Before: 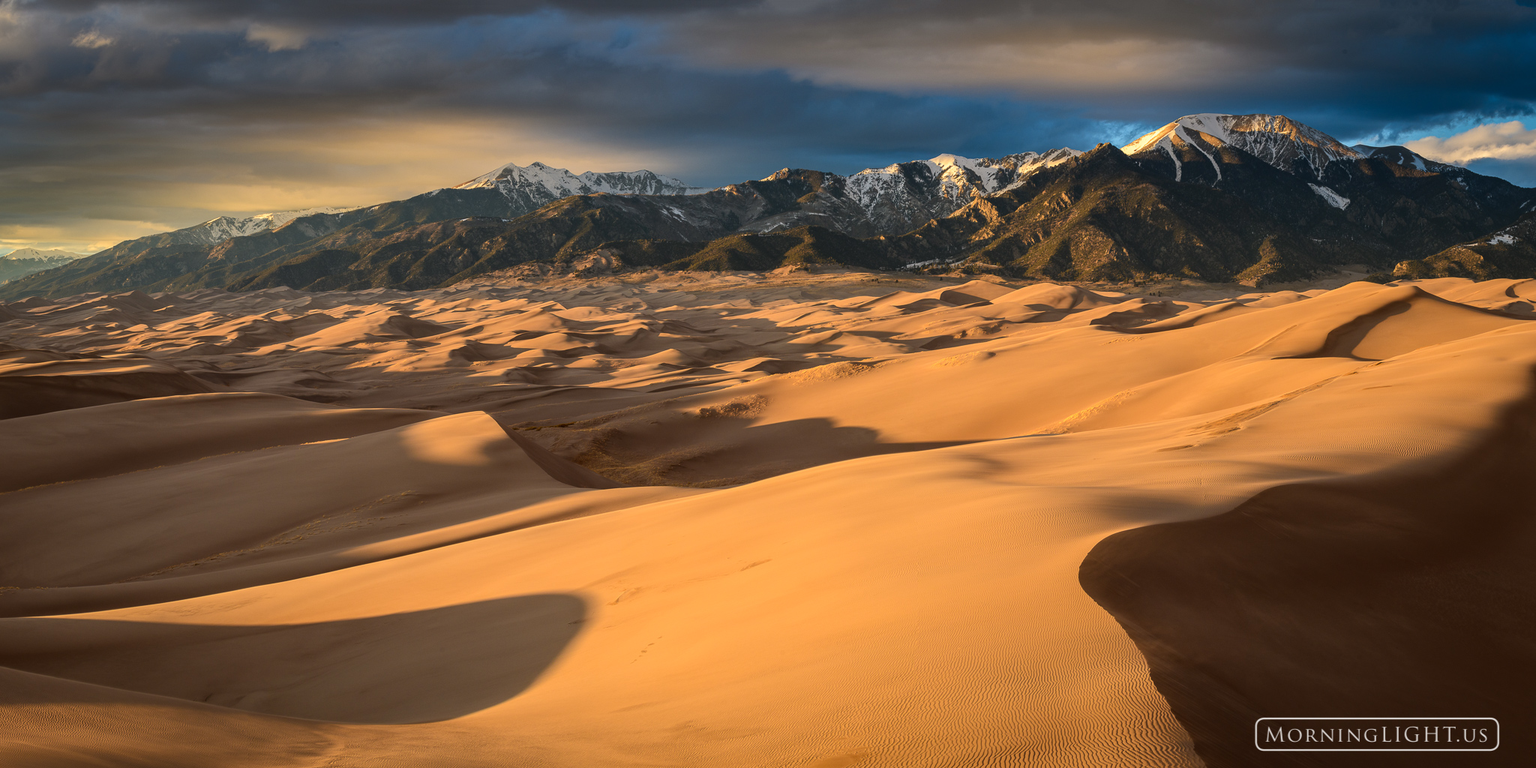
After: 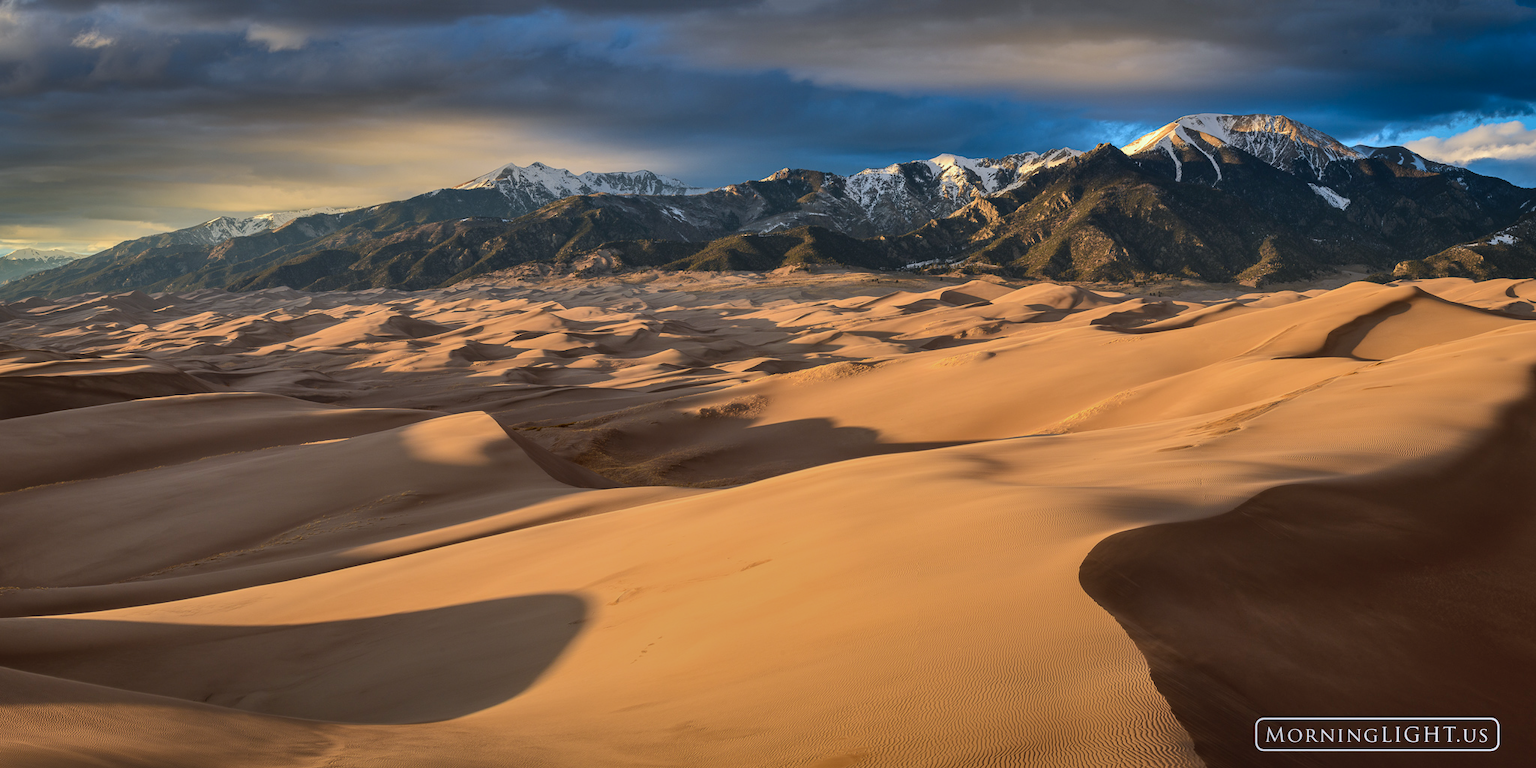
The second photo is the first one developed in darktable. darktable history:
graduated density: rotation -180°, offset 27.42
color calibration: x 0.372, y 0.386, temperature 4283.97 K
shadows and highlights: soften with gaussian
